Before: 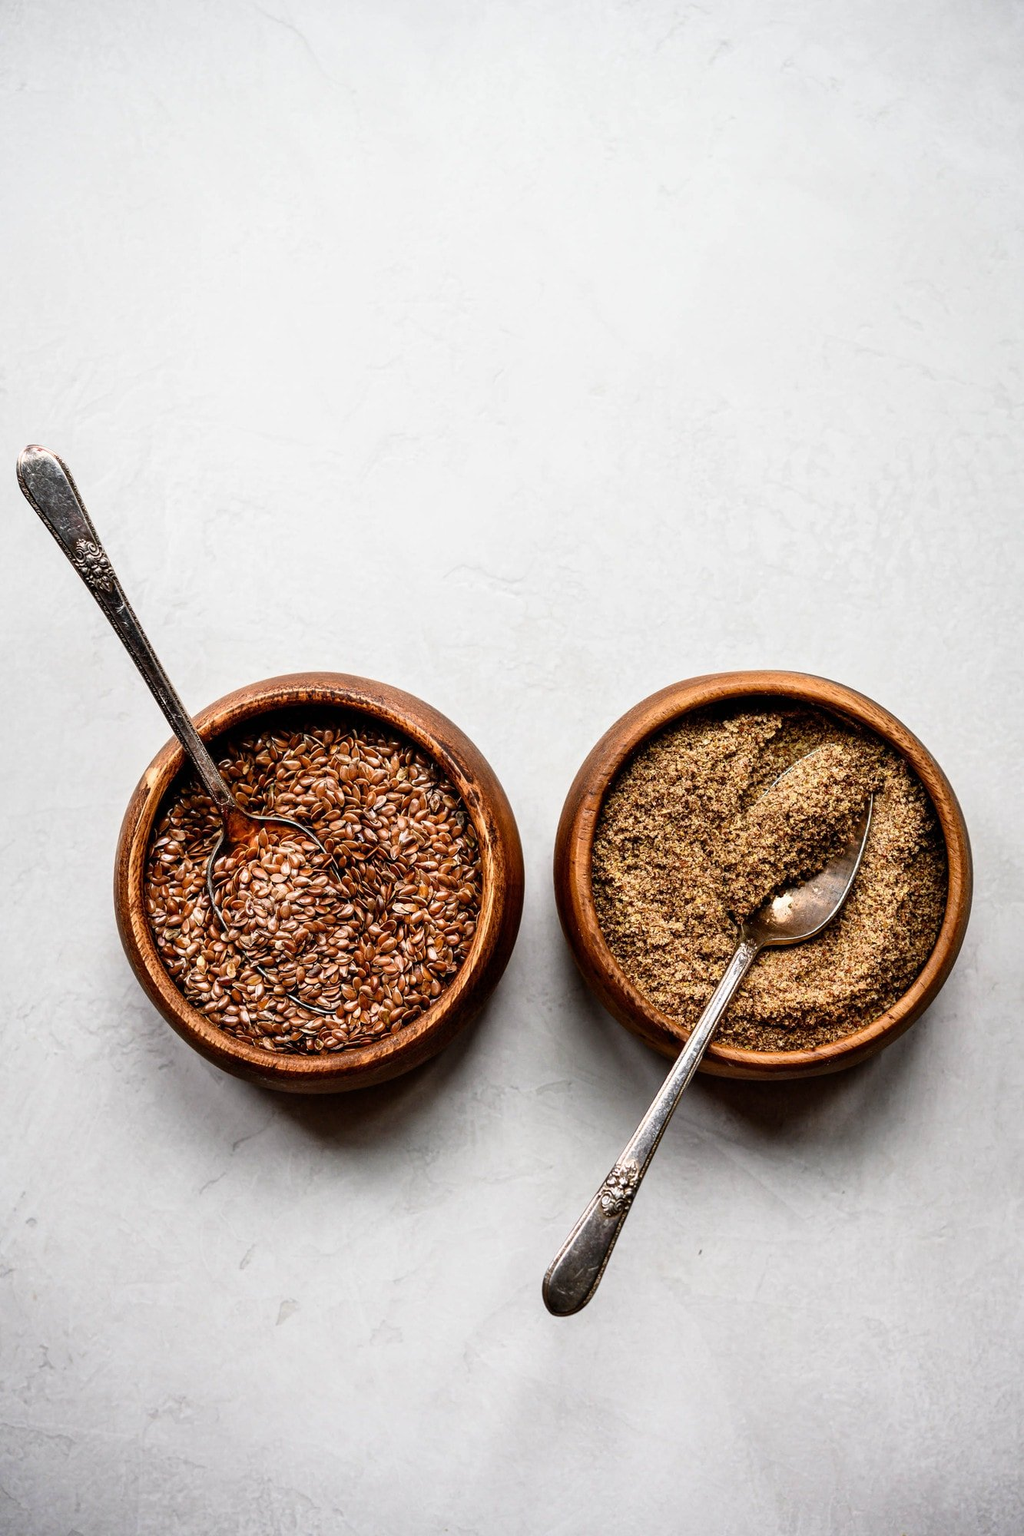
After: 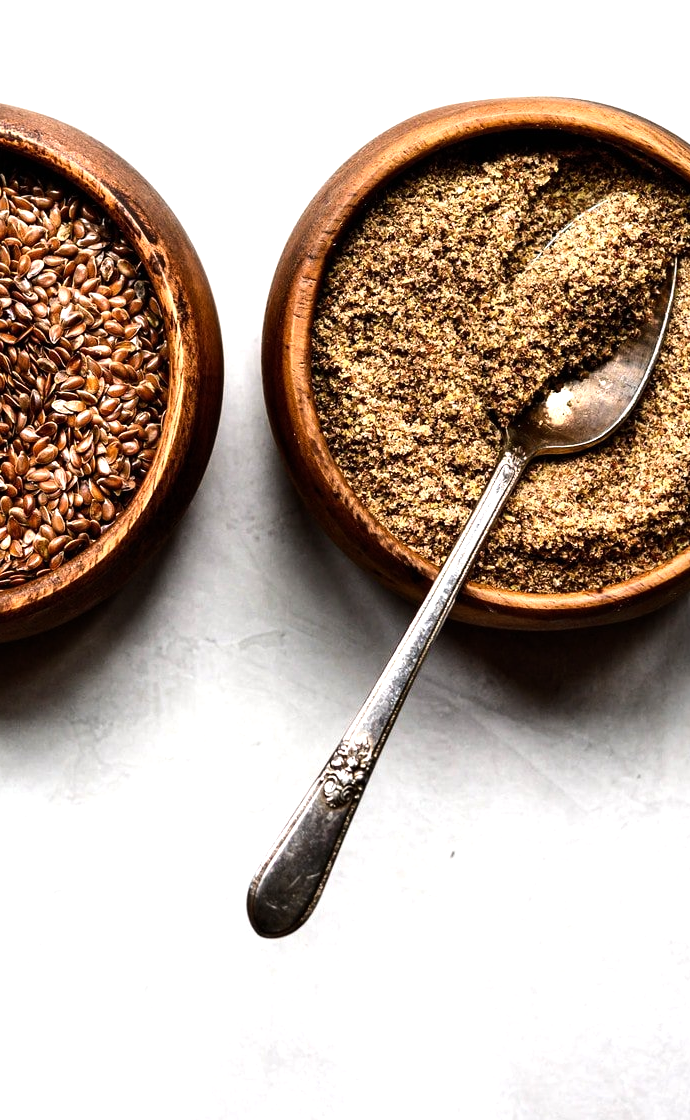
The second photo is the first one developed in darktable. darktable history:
crop: left 34.479%, top 38.822%, right 13.718%, bottom 5.172%
tone equalizer: -8 EV -0.75 EV, -7 EV -0.7 EV, -6 EV -0.6 EV, -5 EV -0.4 EV, -3 EV 0.4 EV, -2 EV 0.6 EV, -1 EV 0.7 EV, +0 EV 0.75 EV, edges refinement/feathering 500, mask exposure compensation -1.57 EV, preserve details no
